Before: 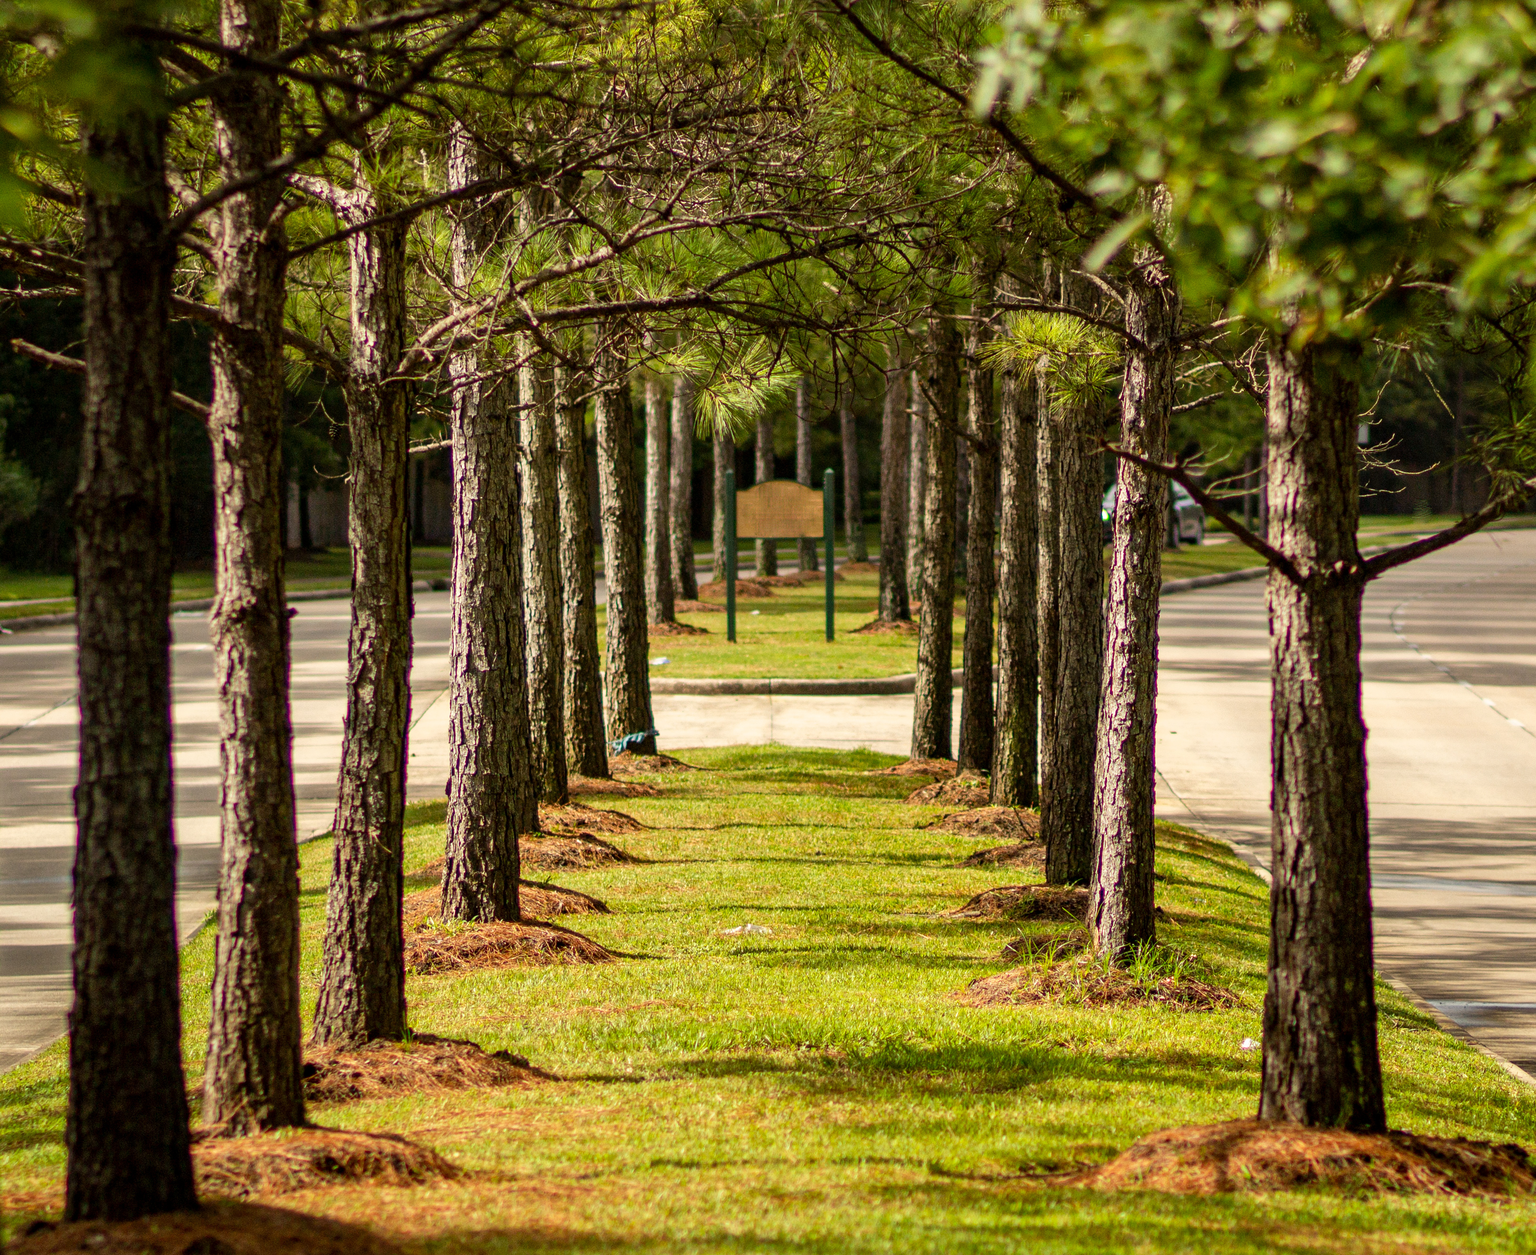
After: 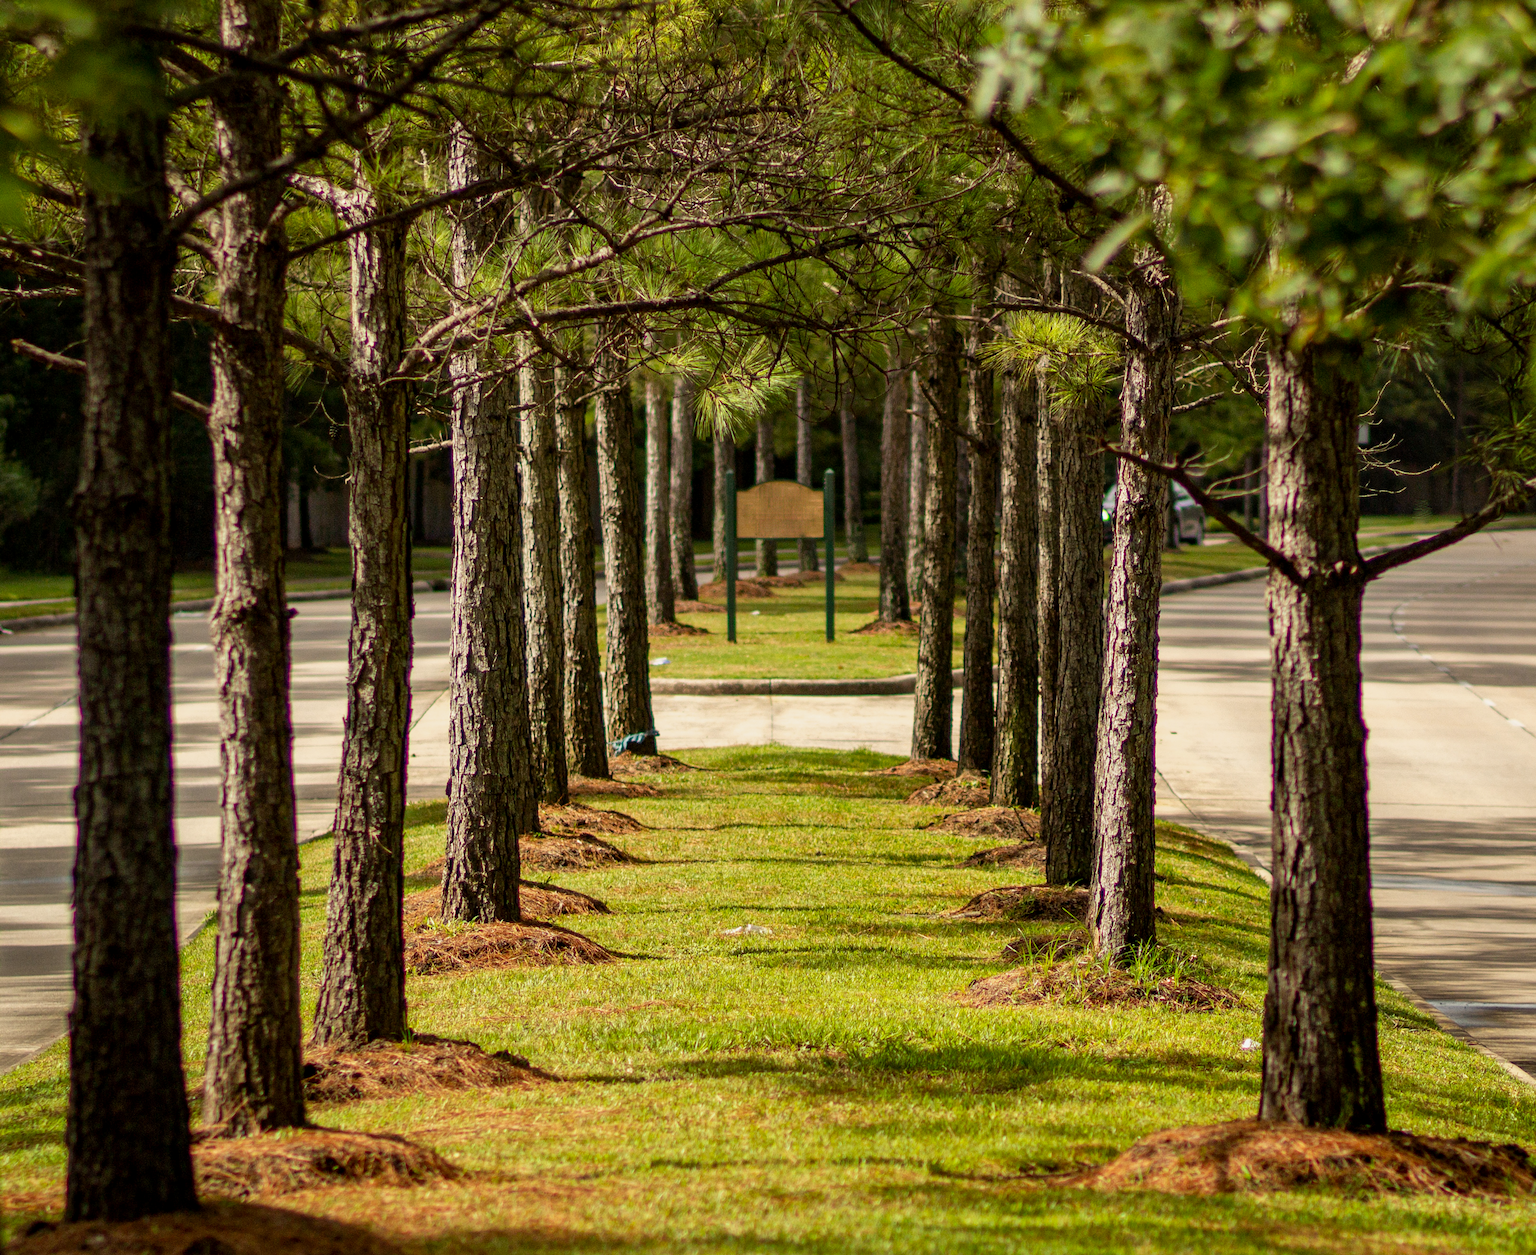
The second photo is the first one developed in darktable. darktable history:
base curve: curves: ch0 [(0, 0) (0.303, 0.277) (1, 1)]
exposure: black level correction 0.001, exposure -0.125 EV, compensate exposure bias true, compensate highlight preservation false
